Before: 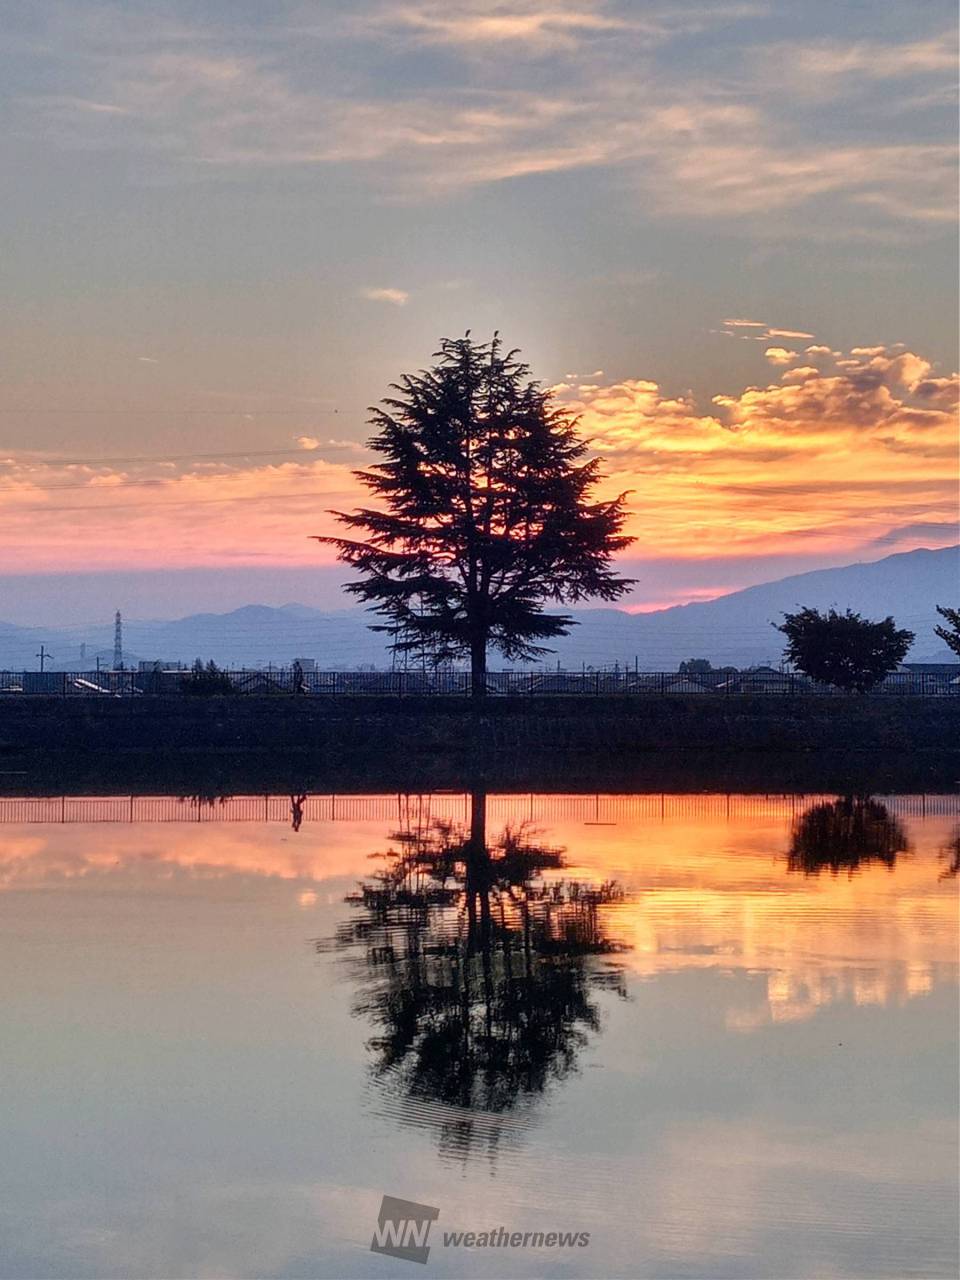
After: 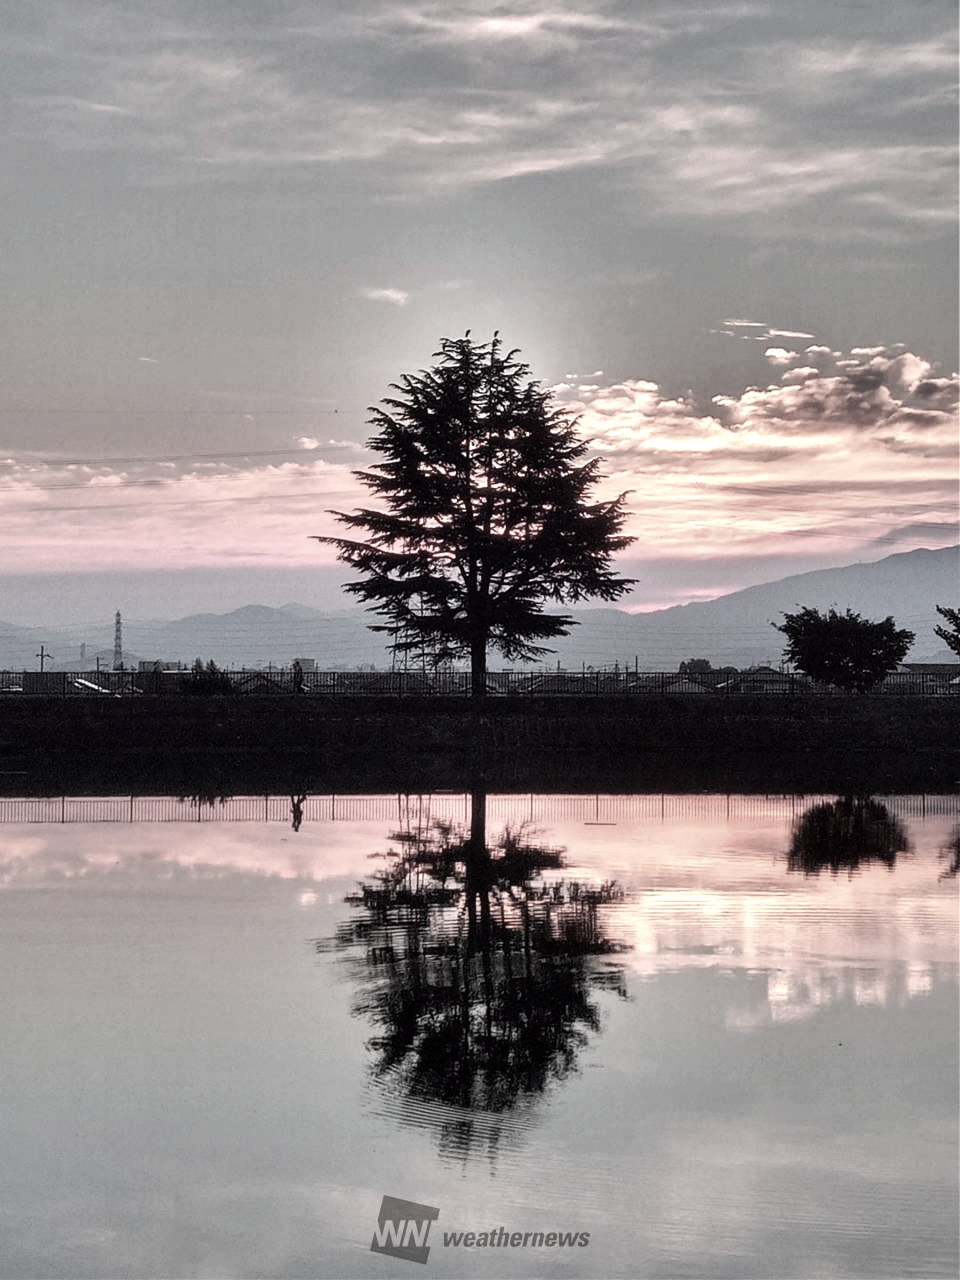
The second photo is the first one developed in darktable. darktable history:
color balance: lift [1, 1, 0.999, 1.001], gamma [1, 1.003, 1.005, 0.995], gain [1, 0.992, 0.988, 1.012], contrast 5%, output saturation 110%
color contrast: green-magenta contrast 0.3, blue-yellow contrast 0.15
tone equalizer: -8 EV -0.417 EV, -7 EV -0.389 EV, -6 EV -0.333 EV, -5 EV -0.222 EV, -3 EV 0.222 EV, -2 EV 0.333 EV, -1 EV 0.389 EV, +0 EV 0.417 EV, edges refinement/feathering 500, mask exposure compensation -1.57 EV, preserve details no
shadows and highlights: shadows color adjustment 97.66%, soften with gaussian
